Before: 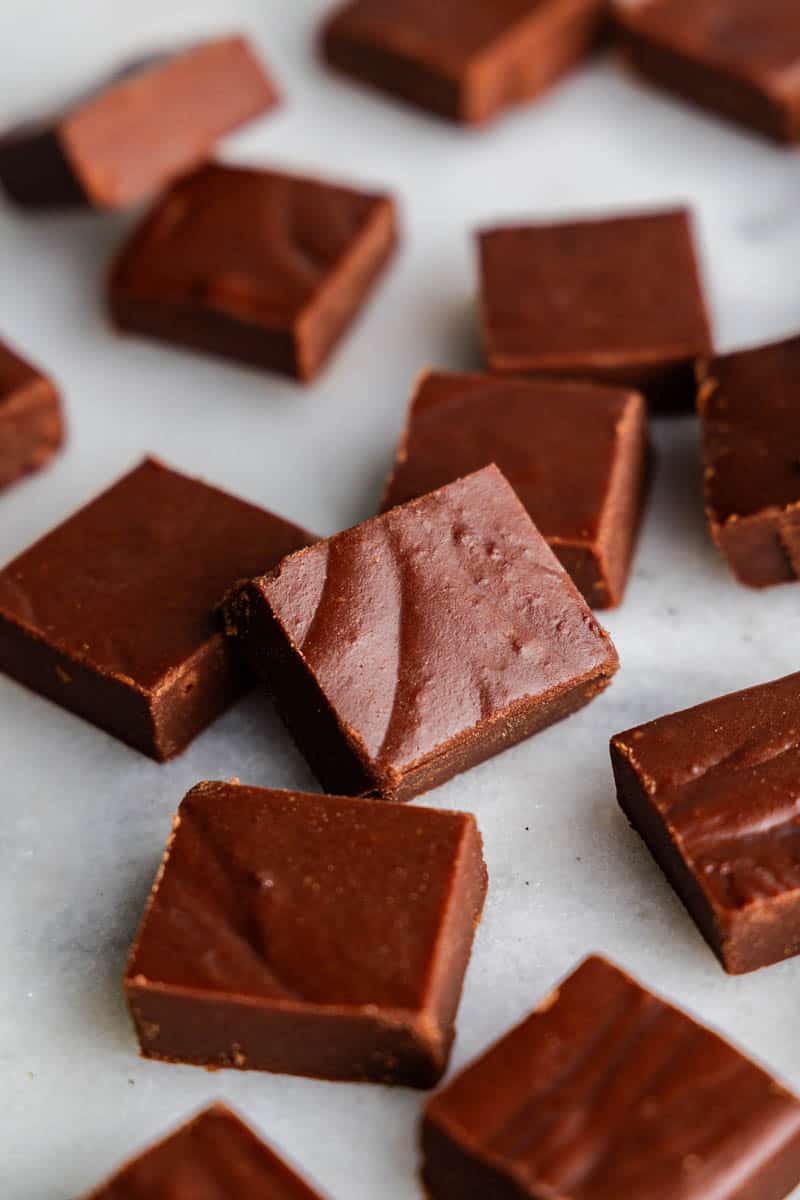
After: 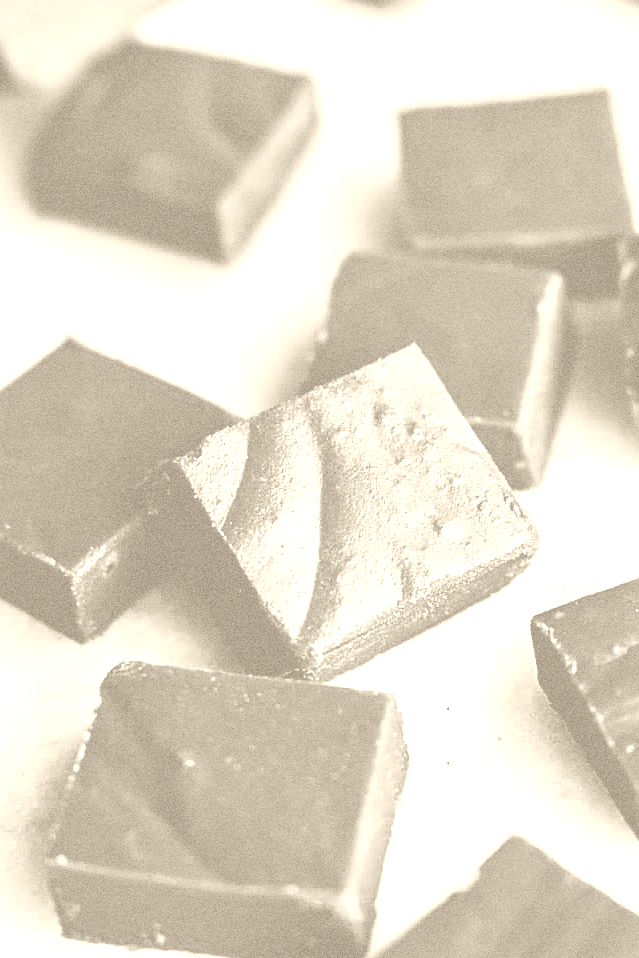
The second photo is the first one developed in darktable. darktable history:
exposure: exposure -0.582 EV, compensate highlight preservation false
base curve: curves: ch0 [(0, 0) (0.028, 0.03) (0.121, 0.232) (0.46, 0.748) (0.859, 0.968) (1, 1)], preserve colors none
colorize: hue 36°, saturation 71%, lightness 80.79%
grain: coarseness 0.09 ISO, strength 40%
contrast equalizer: octaves 7, y [[0.6 ×6], [0.55 ×6], [0 ×6], [0 ×6], [0 ×6]], mix 0.35
crop and rotate: left 10.071%, top 10.071%, right 10.02%, bottom 10.02%
sharpen: on, module defaults
